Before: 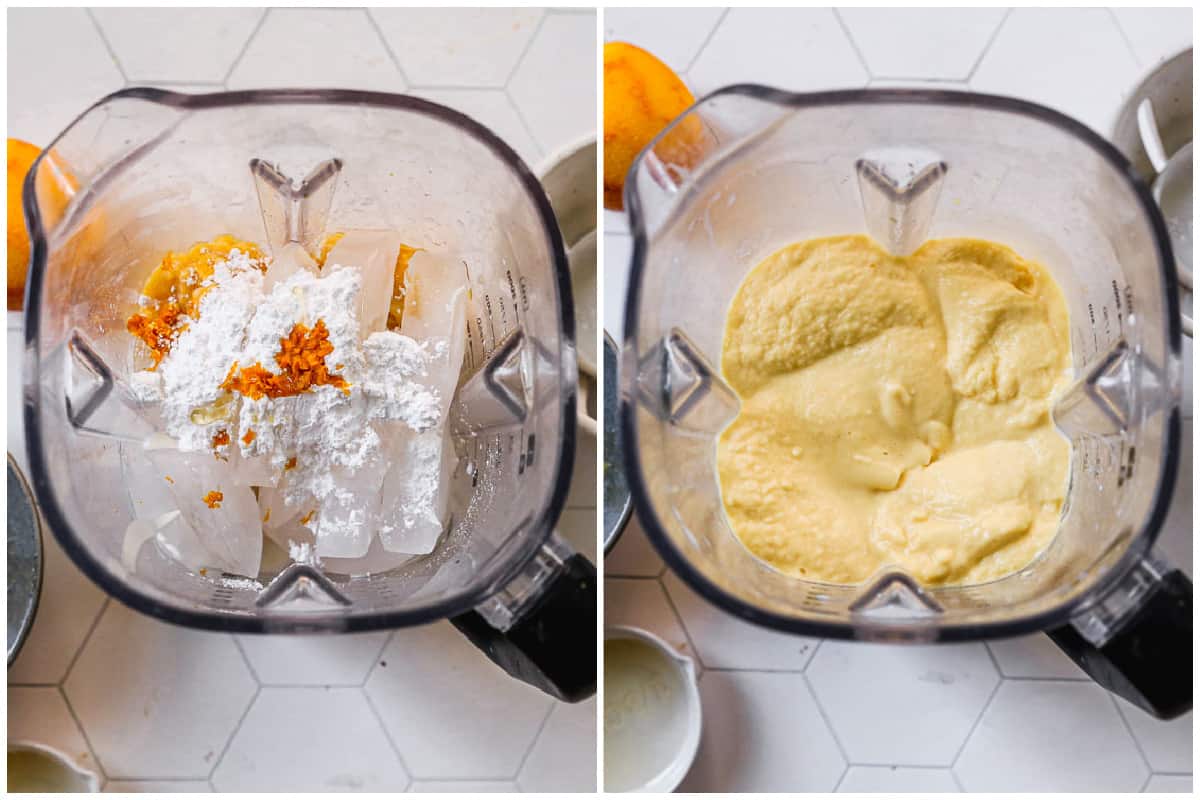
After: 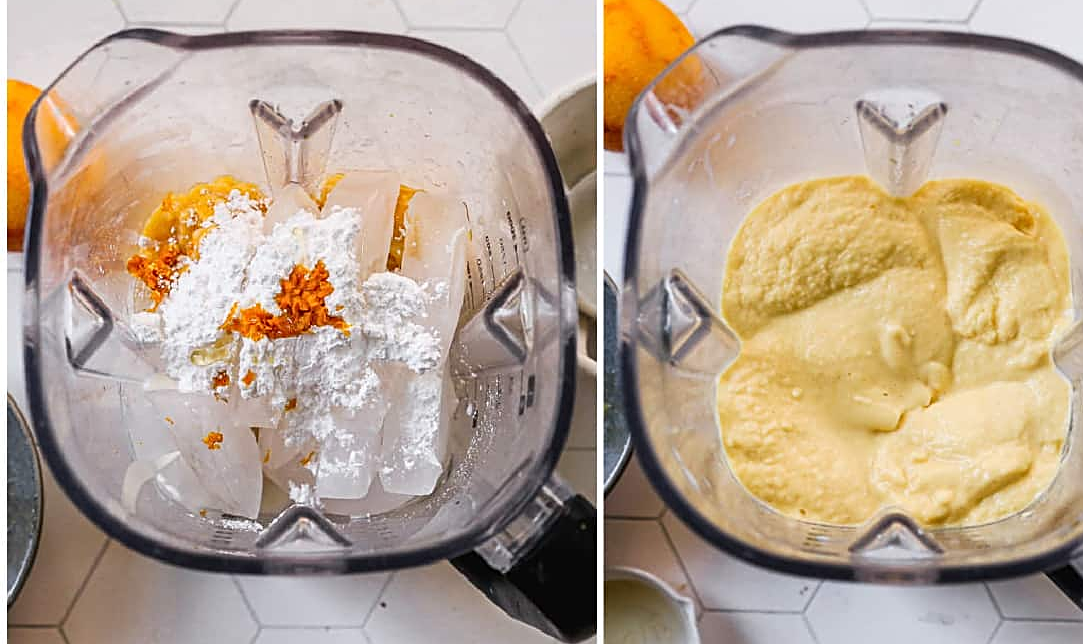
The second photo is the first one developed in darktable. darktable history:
crop: top 7.49%, right 9.717%, bottom 11.943%
sharpen: on, module defaults
